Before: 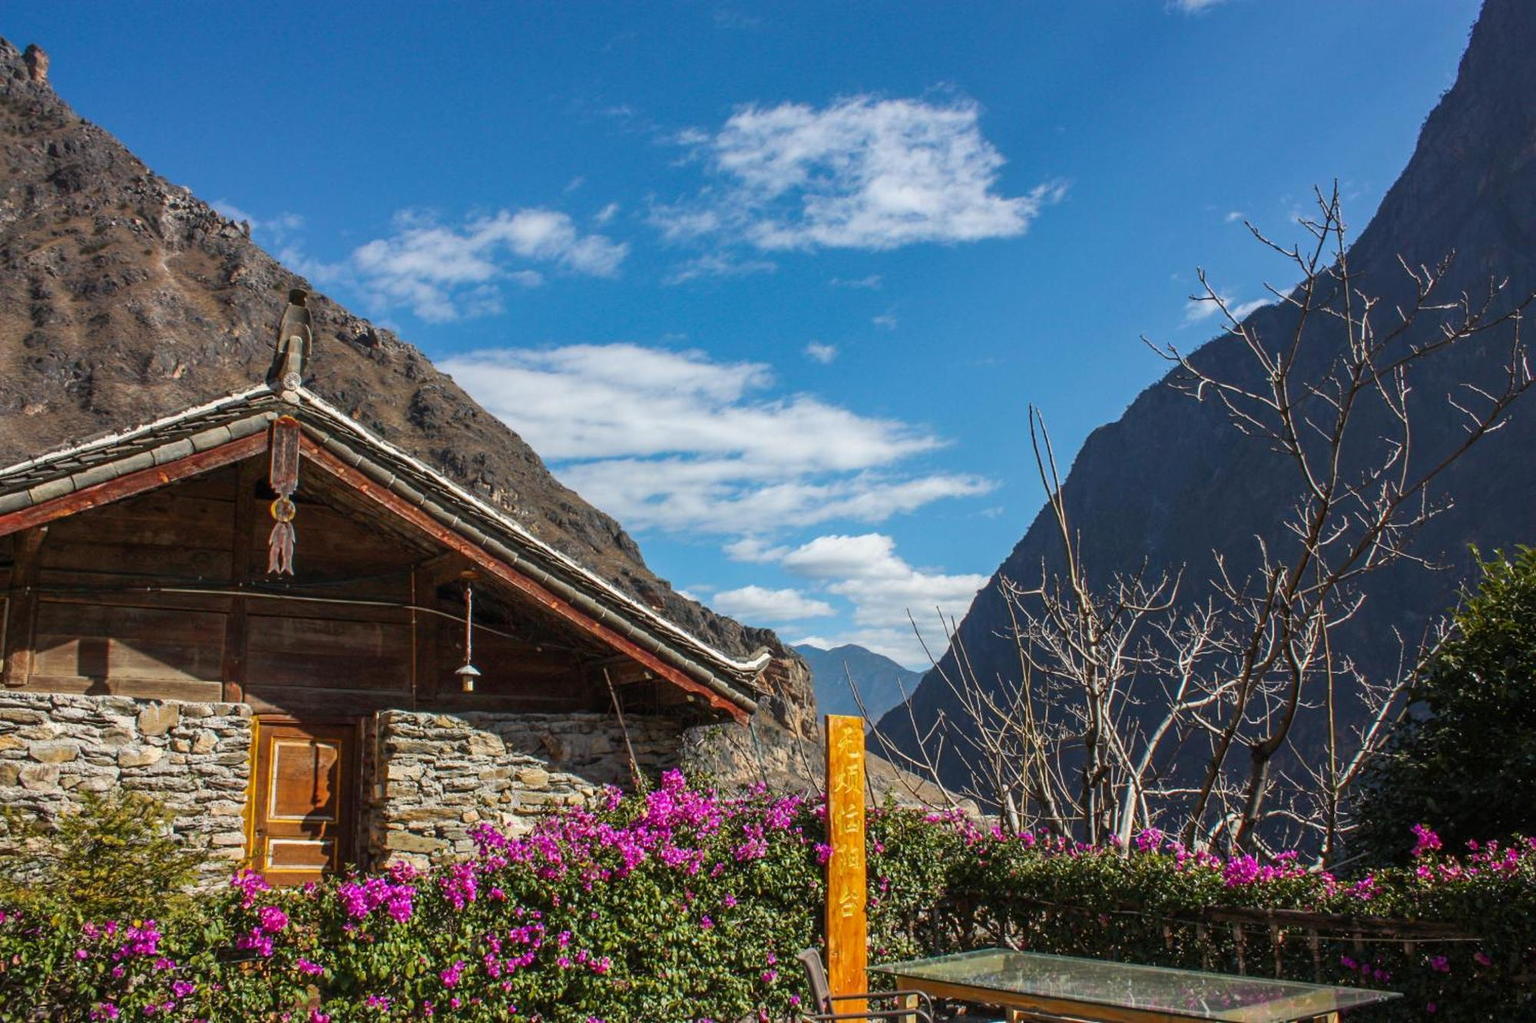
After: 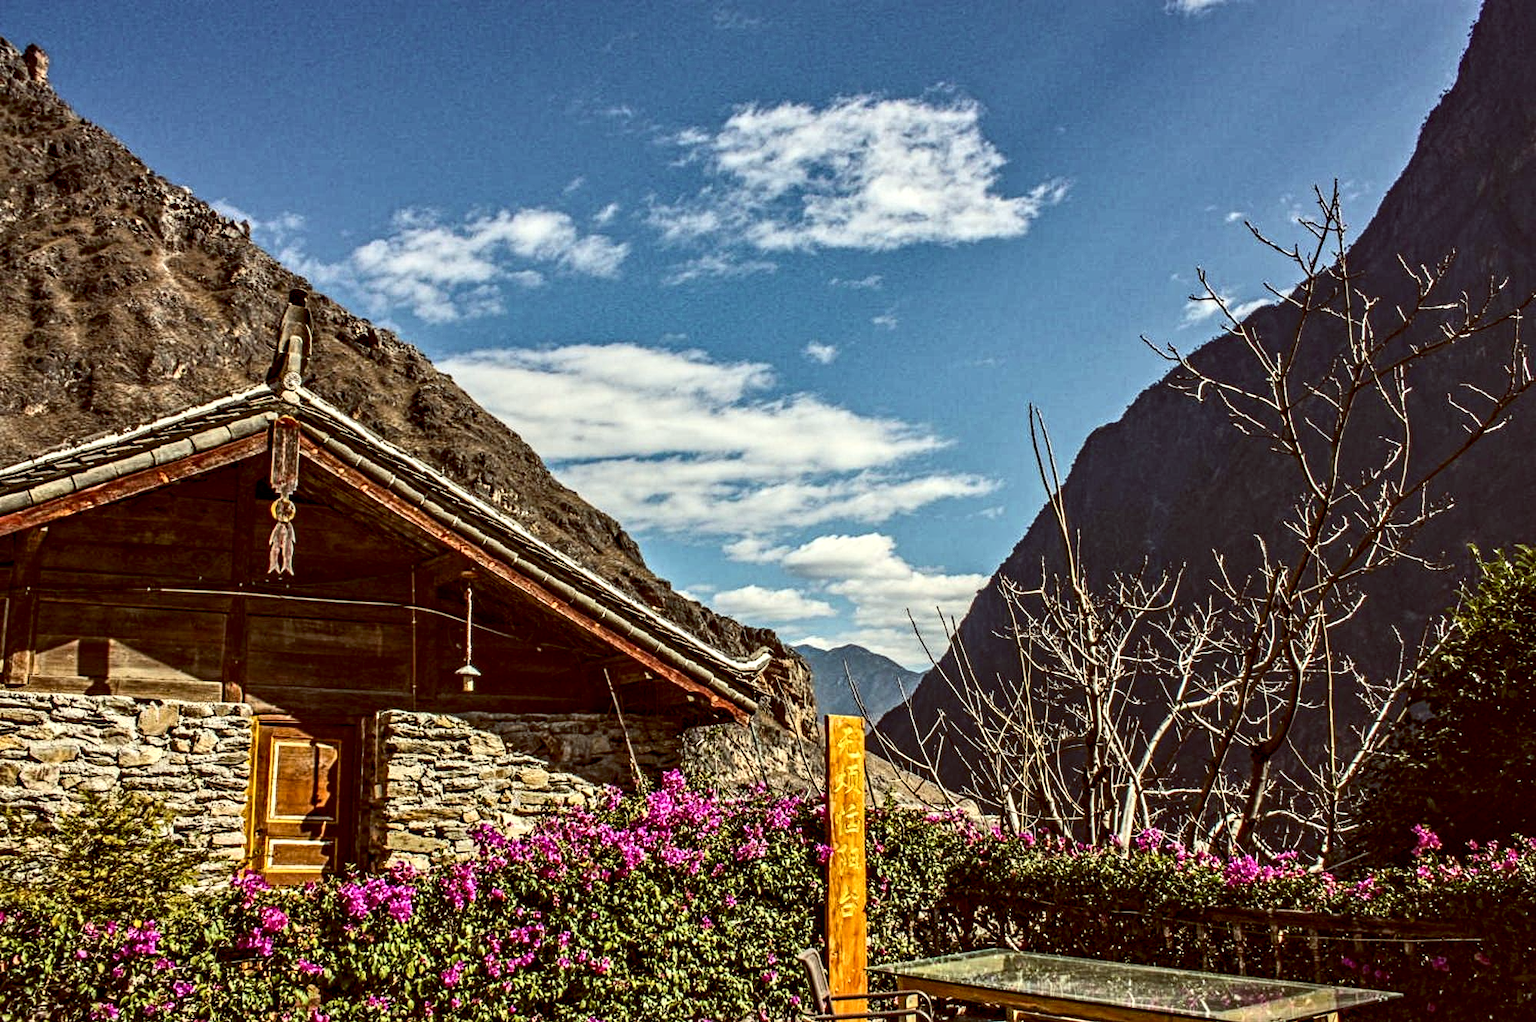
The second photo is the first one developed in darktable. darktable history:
contrast equalizer: octaves 7, y [[0.5, 0.542, 0.583, 0.625, 0.667, 0.708], [0.5 ×6], [0.5 ×6], [0 ×6], [0 ×6]]
local contrast: on, module defaults
color balance: lift [1.001, 1.007, 1, 0.993], gamma [1.023, 1.026, 1.01, 0.974], gain [0.964, 1.059, 1.073, 0.927]
contrast brightness saturation: contrast 0.22
